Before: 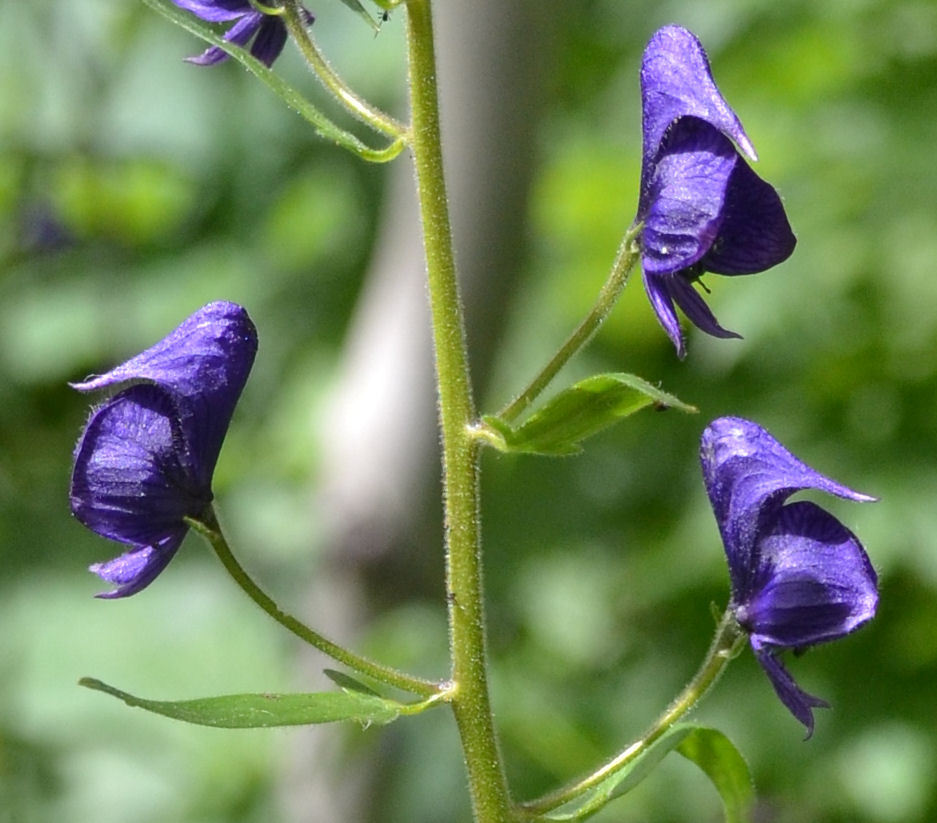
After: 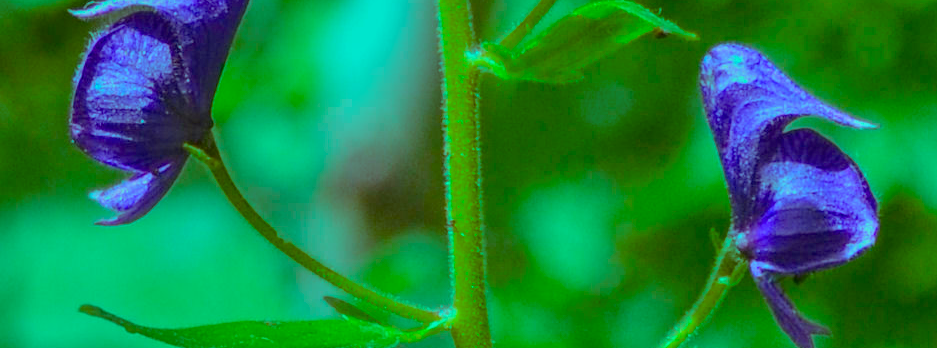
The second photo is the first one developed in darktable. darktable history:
crop: top 45.388%, bottom 12.258%
color balance rgb: shadows lift › chroma 3.989%, shadows lift › hue 90.69°, power › luminance 3.198%, power › hue 233.75°, highlights gain › luminance 19.771%, highlights gain › chroma 13.088%, highlights gain › hue 176.9°, linear chroma grading › global chroma 15.415%, perceptual saturation grading › global saturation 30.499%, contrast -29.934%
tone equalizer: -8 EV -0.001 EV, -7 EV 0.003 EV, -6 EV -0.025 EV, -5 EV 0.016 EV, -4 EV -0.017 EV, -3 EV 0.019 EV, -2 EV -0.046 EV, -1 EV -0.304 EV, +0 EV -0.593 EV
local contrast: detail 130%
